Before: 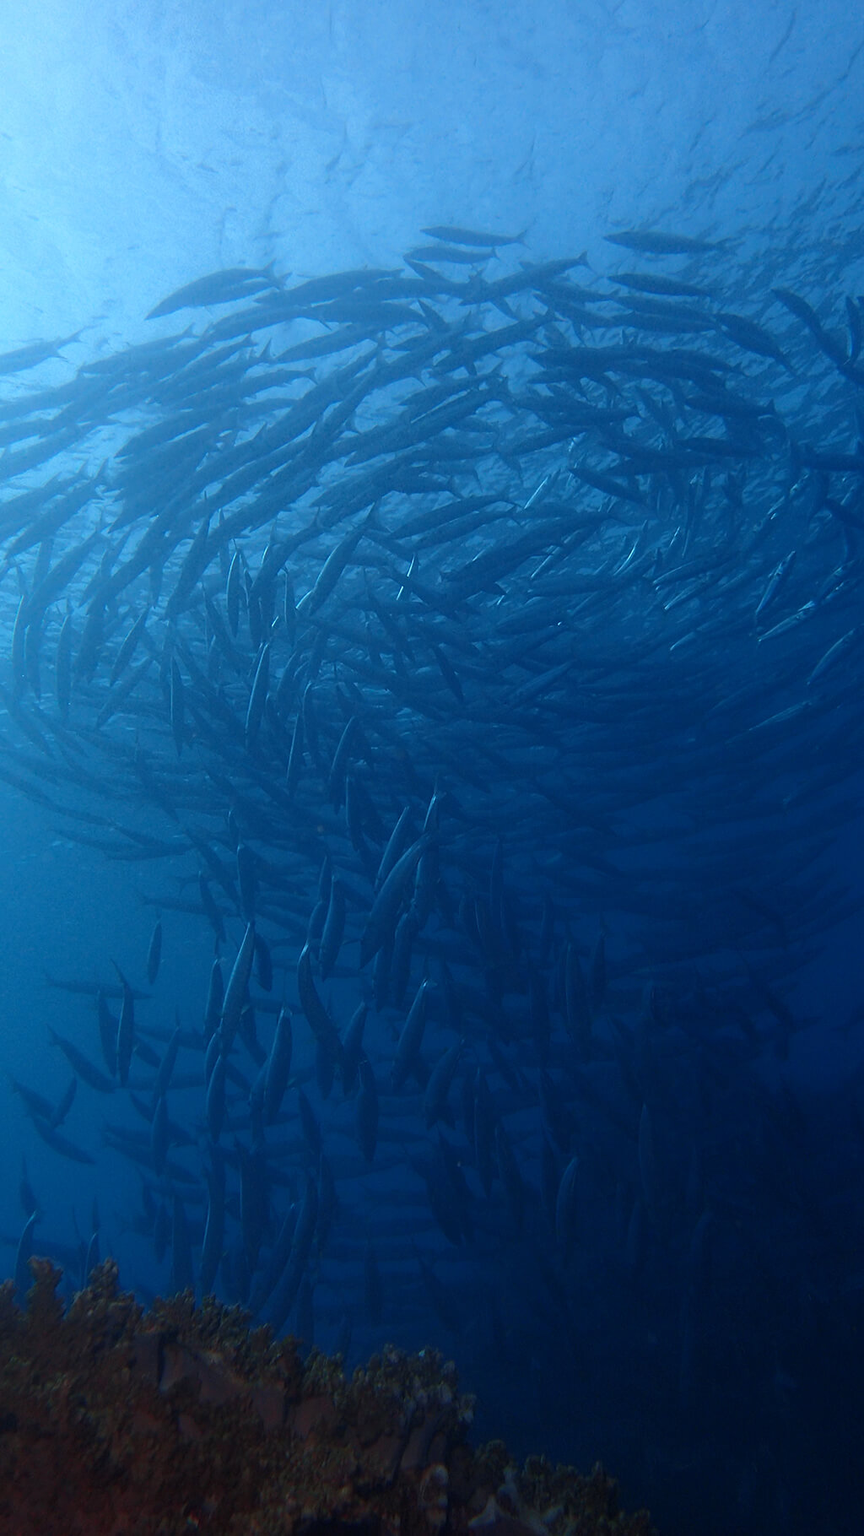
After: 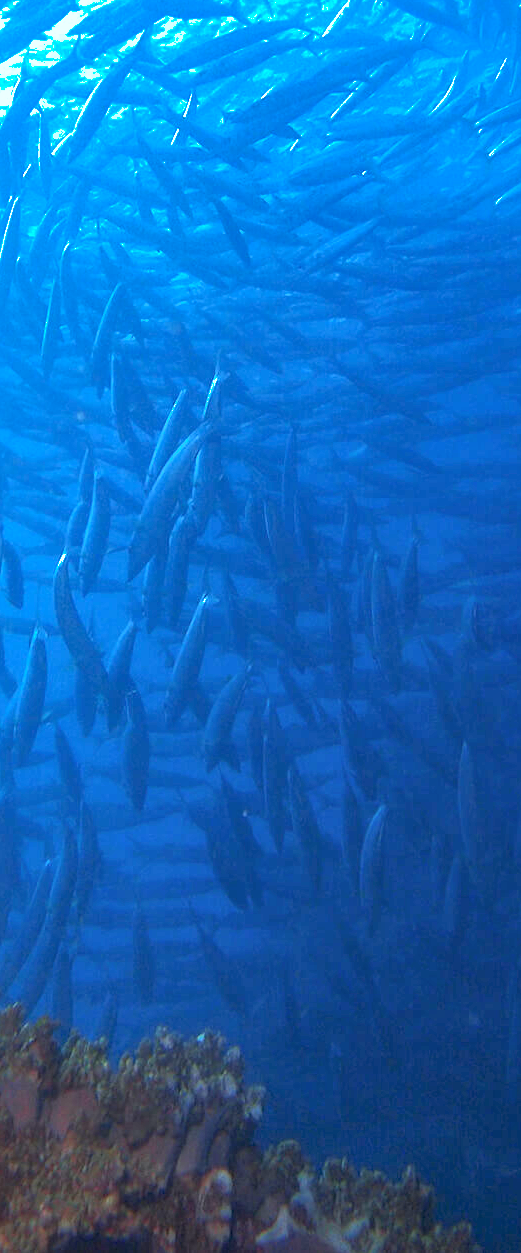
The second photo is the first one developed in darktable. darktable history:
crop and rotate: left 29.237%, top 31.152%, right 19.807%
exposure: exposure 2.25 EV, compensate highlight preservation false
contrast equalizer: octaves 7, y [[0.524 ×6], [0.512 ×6], [0.379 ×6], [0 ×6], [0 ×6]]
shadows and highlights: shadows 38.43, highlights -74.54
